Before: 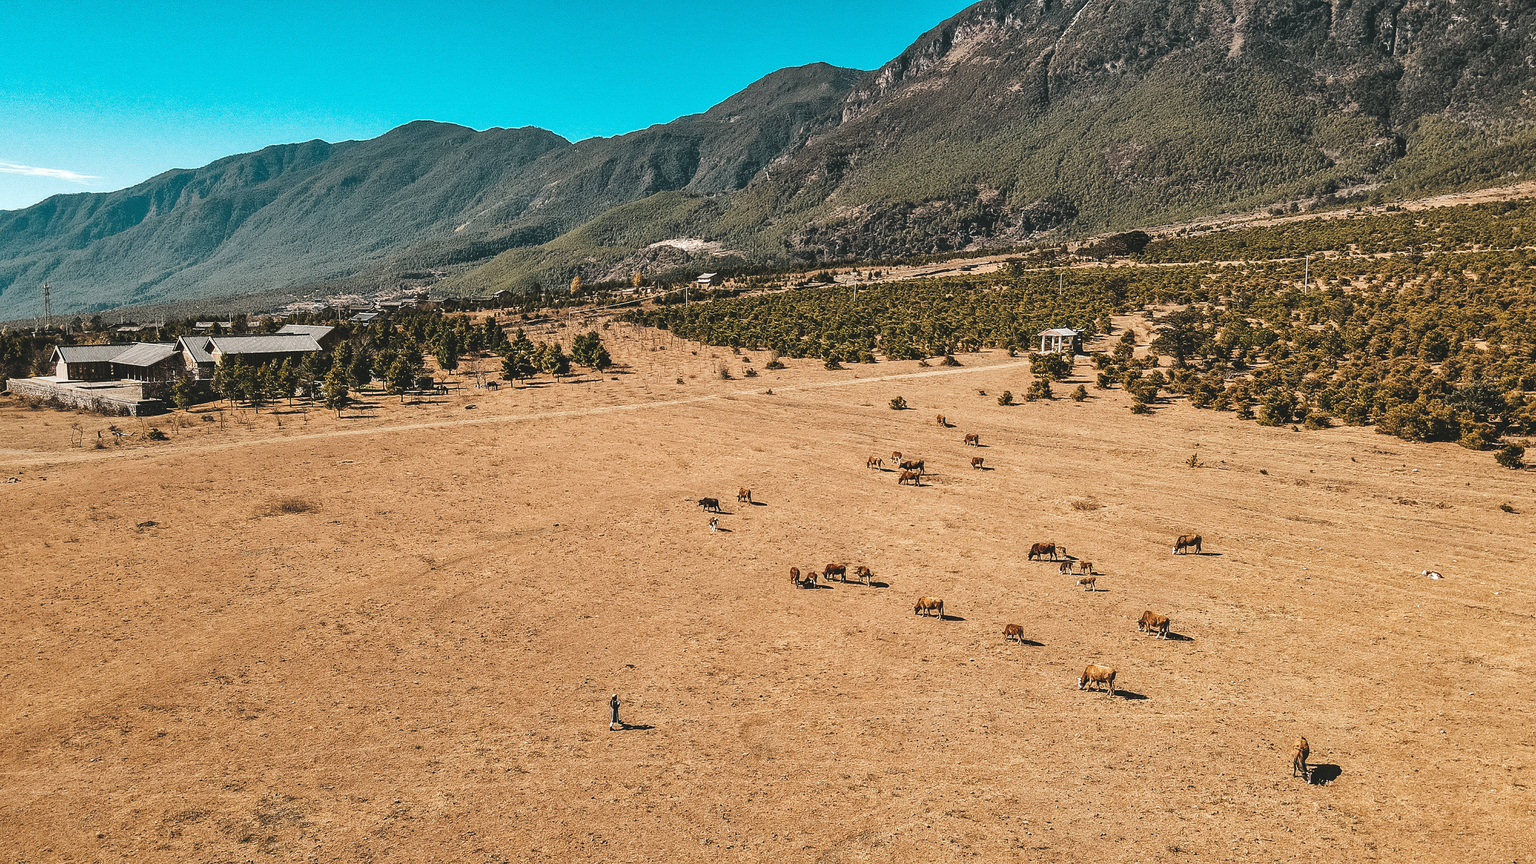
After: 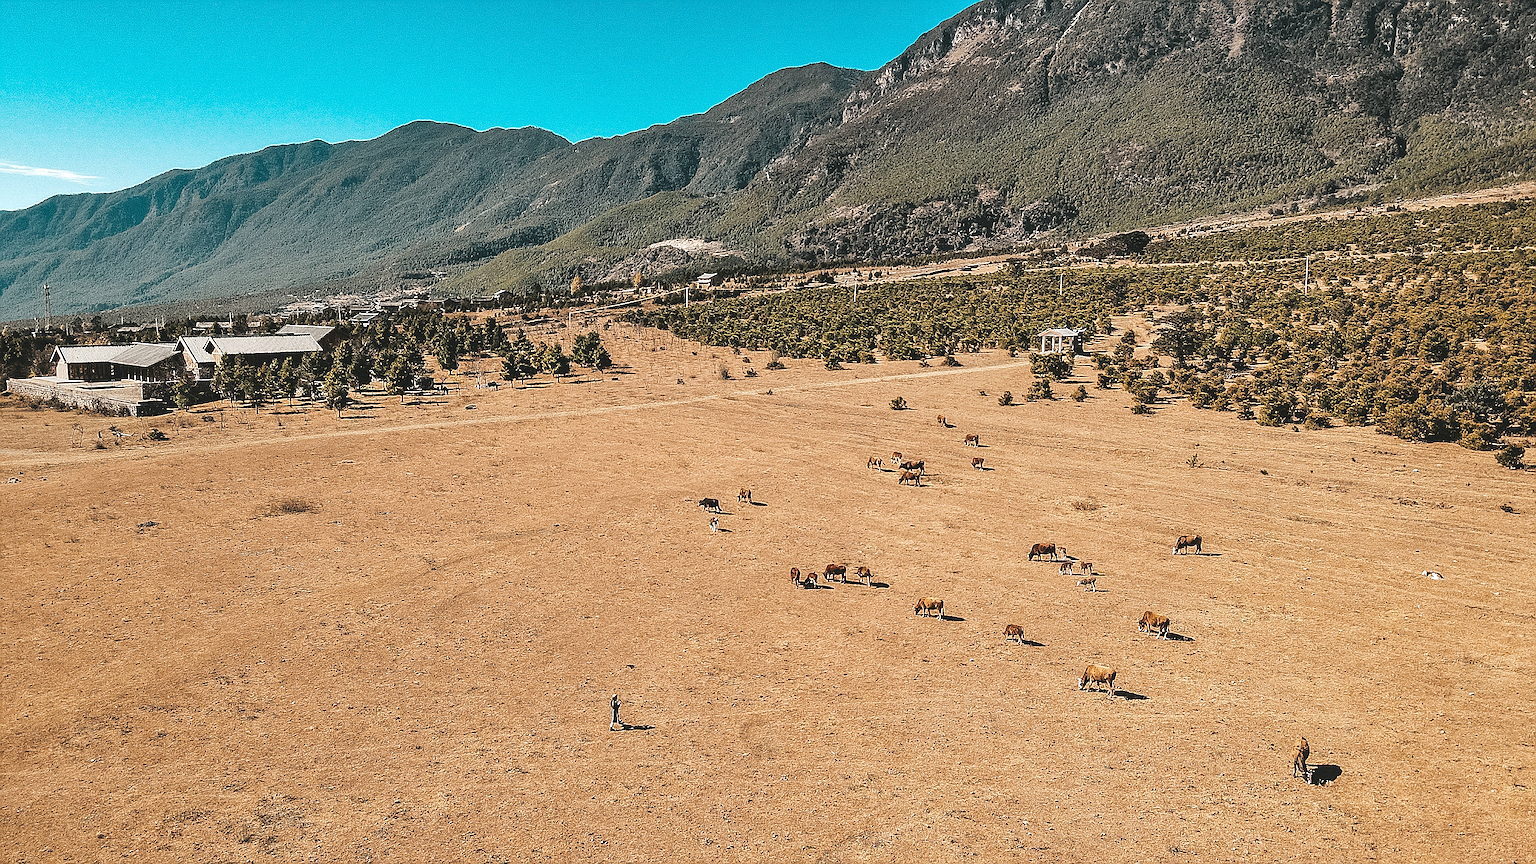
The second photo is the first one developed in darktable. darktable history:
sharpen: amount 0.733
